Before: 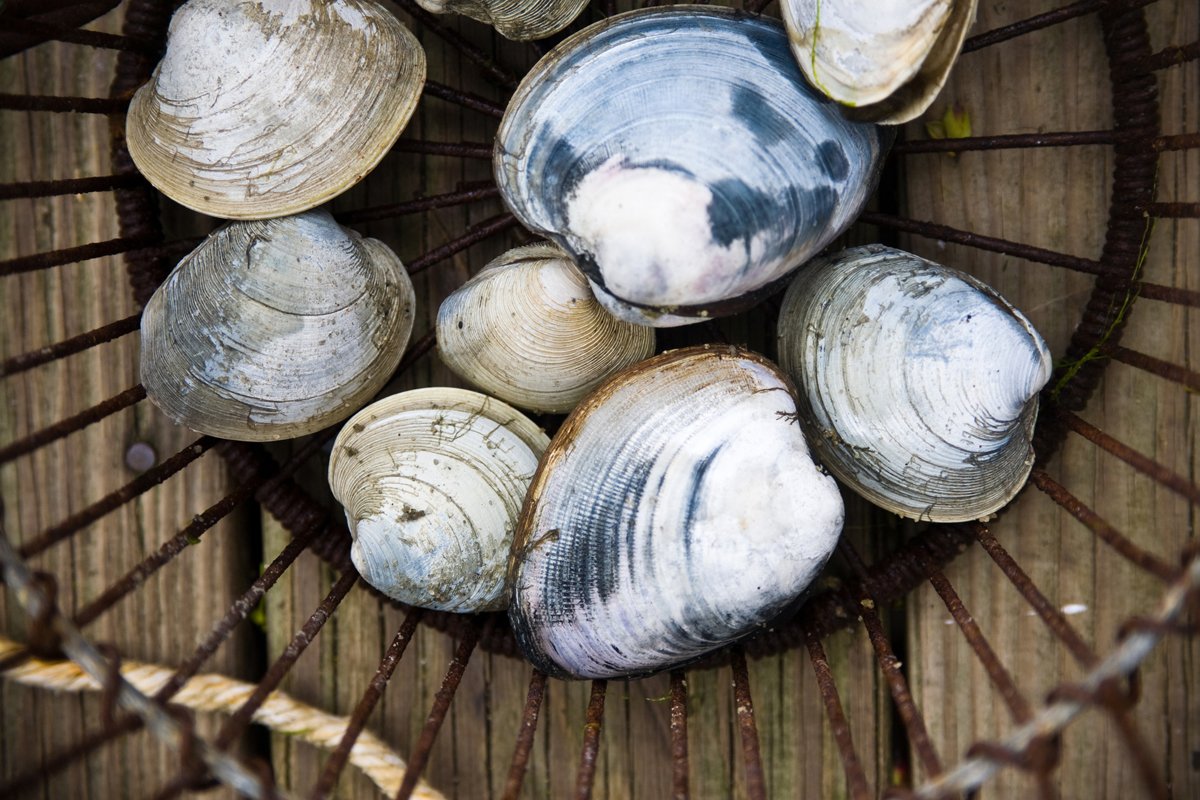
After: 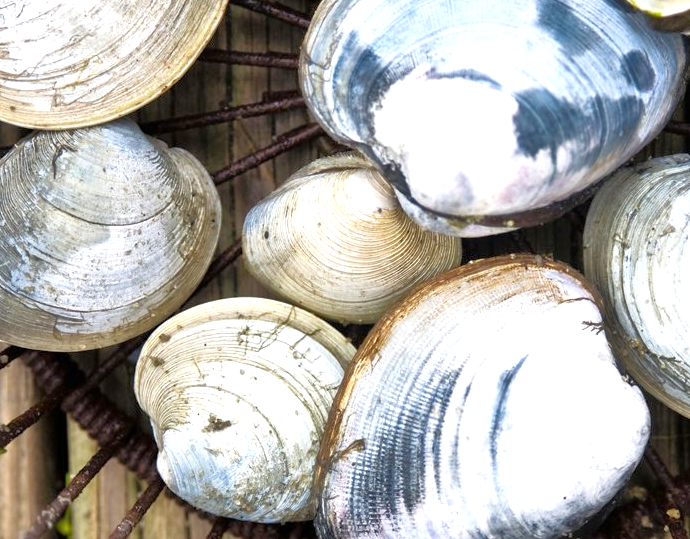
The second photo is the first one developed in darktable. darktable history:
tone equalizer: -7 EV 0.162 EV, -6 EV 0.562 EV, -5 EV 1.16 EV, -4 EV 1.32 EV, -3 EV 1.13 EV, -2 EV 0.6 EV, -1 EV 0.157 EV
crop: left 16.196%, top 11.287%, right 26.284%, bottom 20.792%
exposure: black level correction 0, exposure 0.692 EV, compensate exposure bias true, compensate highlight preservation false
